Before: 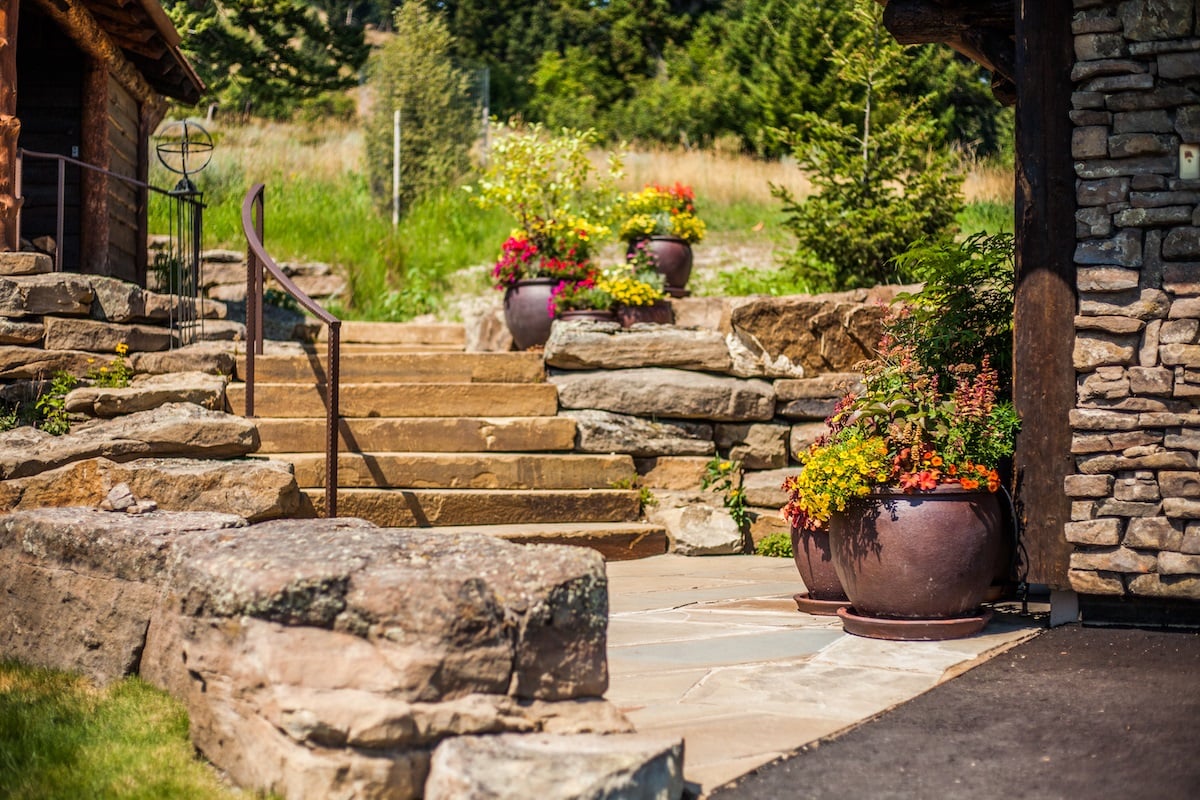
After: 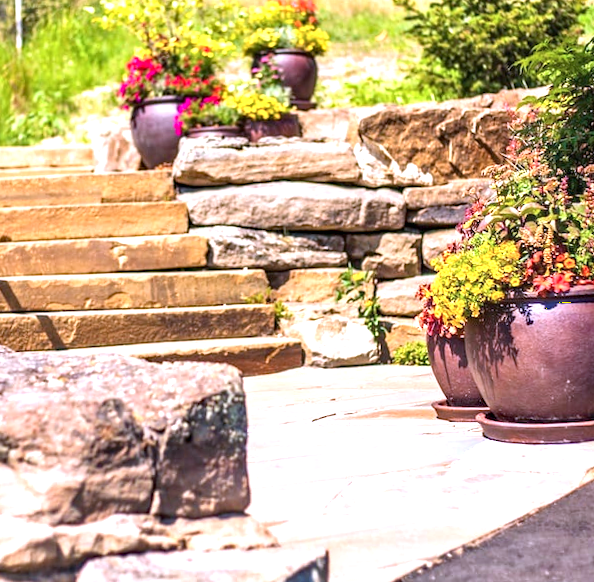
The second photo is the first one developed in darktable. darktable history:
rotate and perspective: rotation -2.29°, automatic cropping off
haze removal: compatibility mode true, adaptive false
exposure: black level correction 0, exposure 1.1 EV, compensate exposure bias true, compensate highlight preservation false
crop: left 31.379%, top 24.658%, right 20.326%, bottom 6.628%
color calibration: output R [0.999, 0.026, -0.11, 0], output G [-0.019, 1.037, -0.099, 0], output B [0.022, -0.023, 0.902, 0], illuminant custom, x 0.367, y 0.392, temperature 4437.75 K, clip negative RGB from gamut false
